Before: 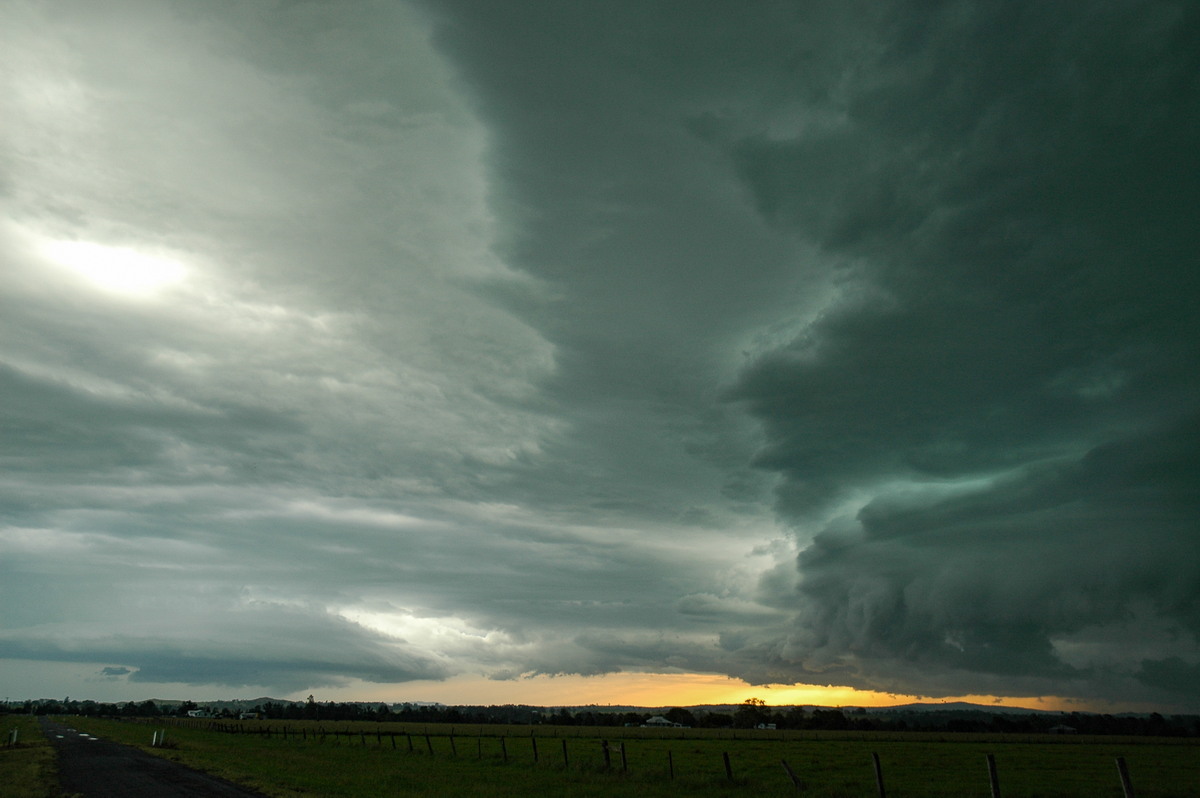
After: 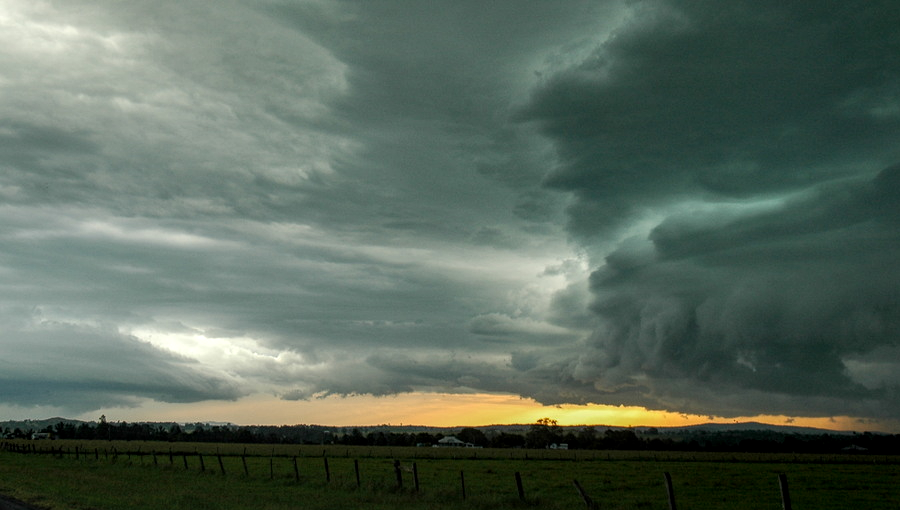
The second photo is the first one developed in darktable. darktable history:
local contrast: detail 130%
crop and rotate: left 17.406%, top 35.201%, right 7.561%, bottom 0.874%
